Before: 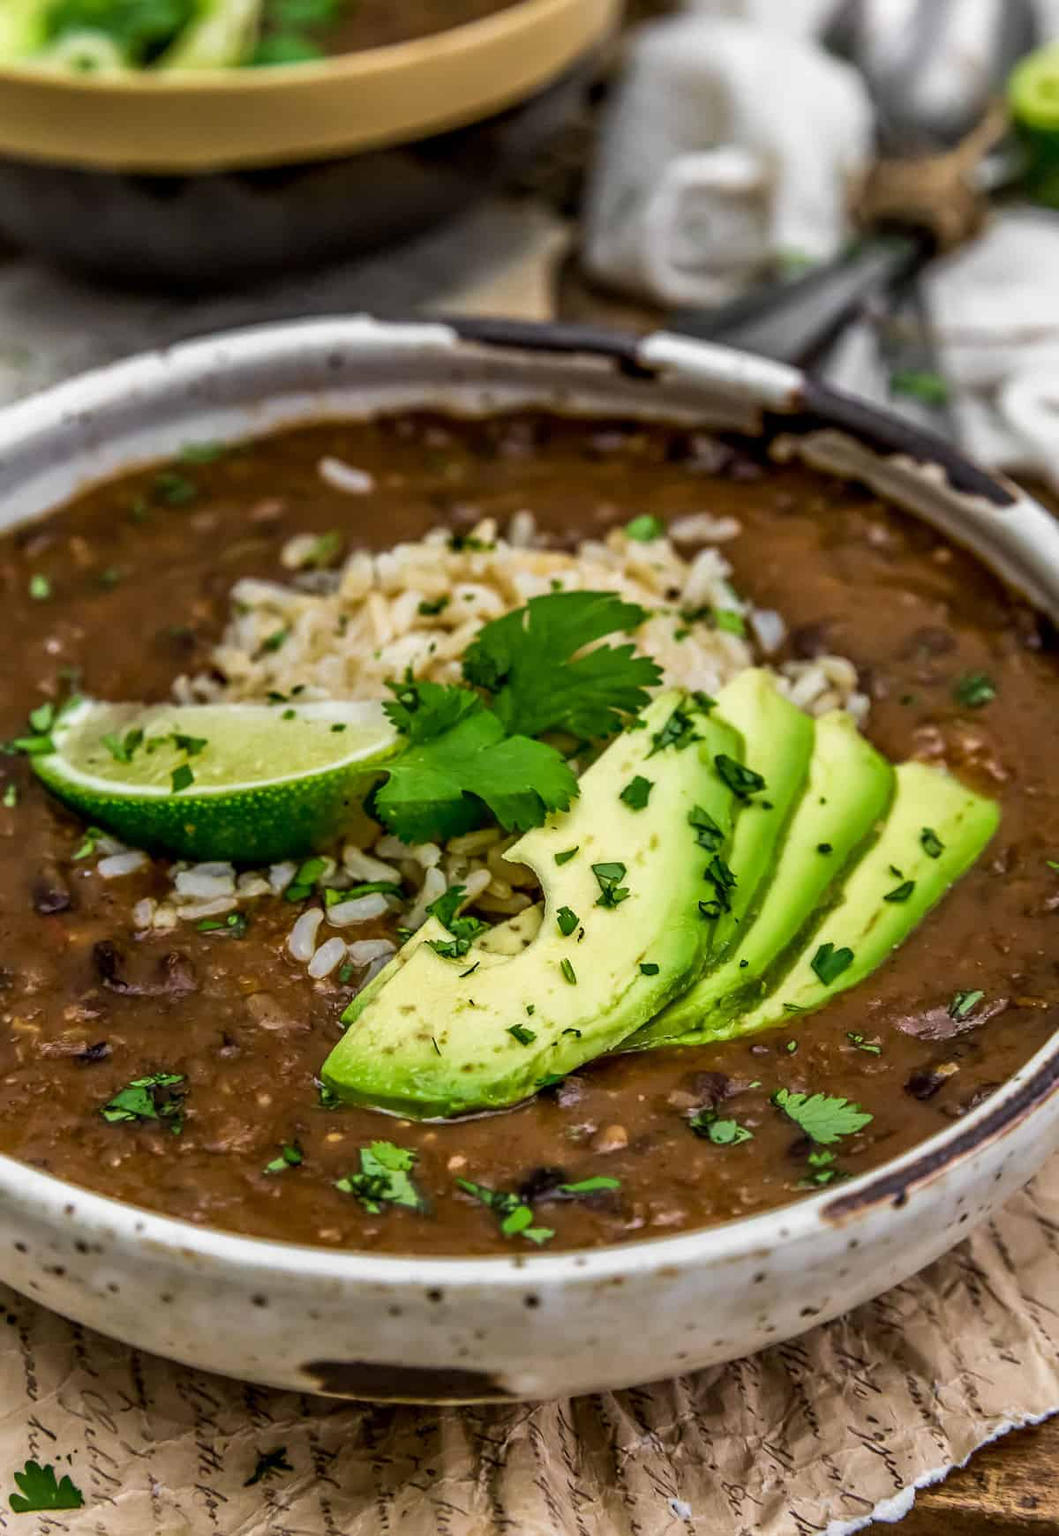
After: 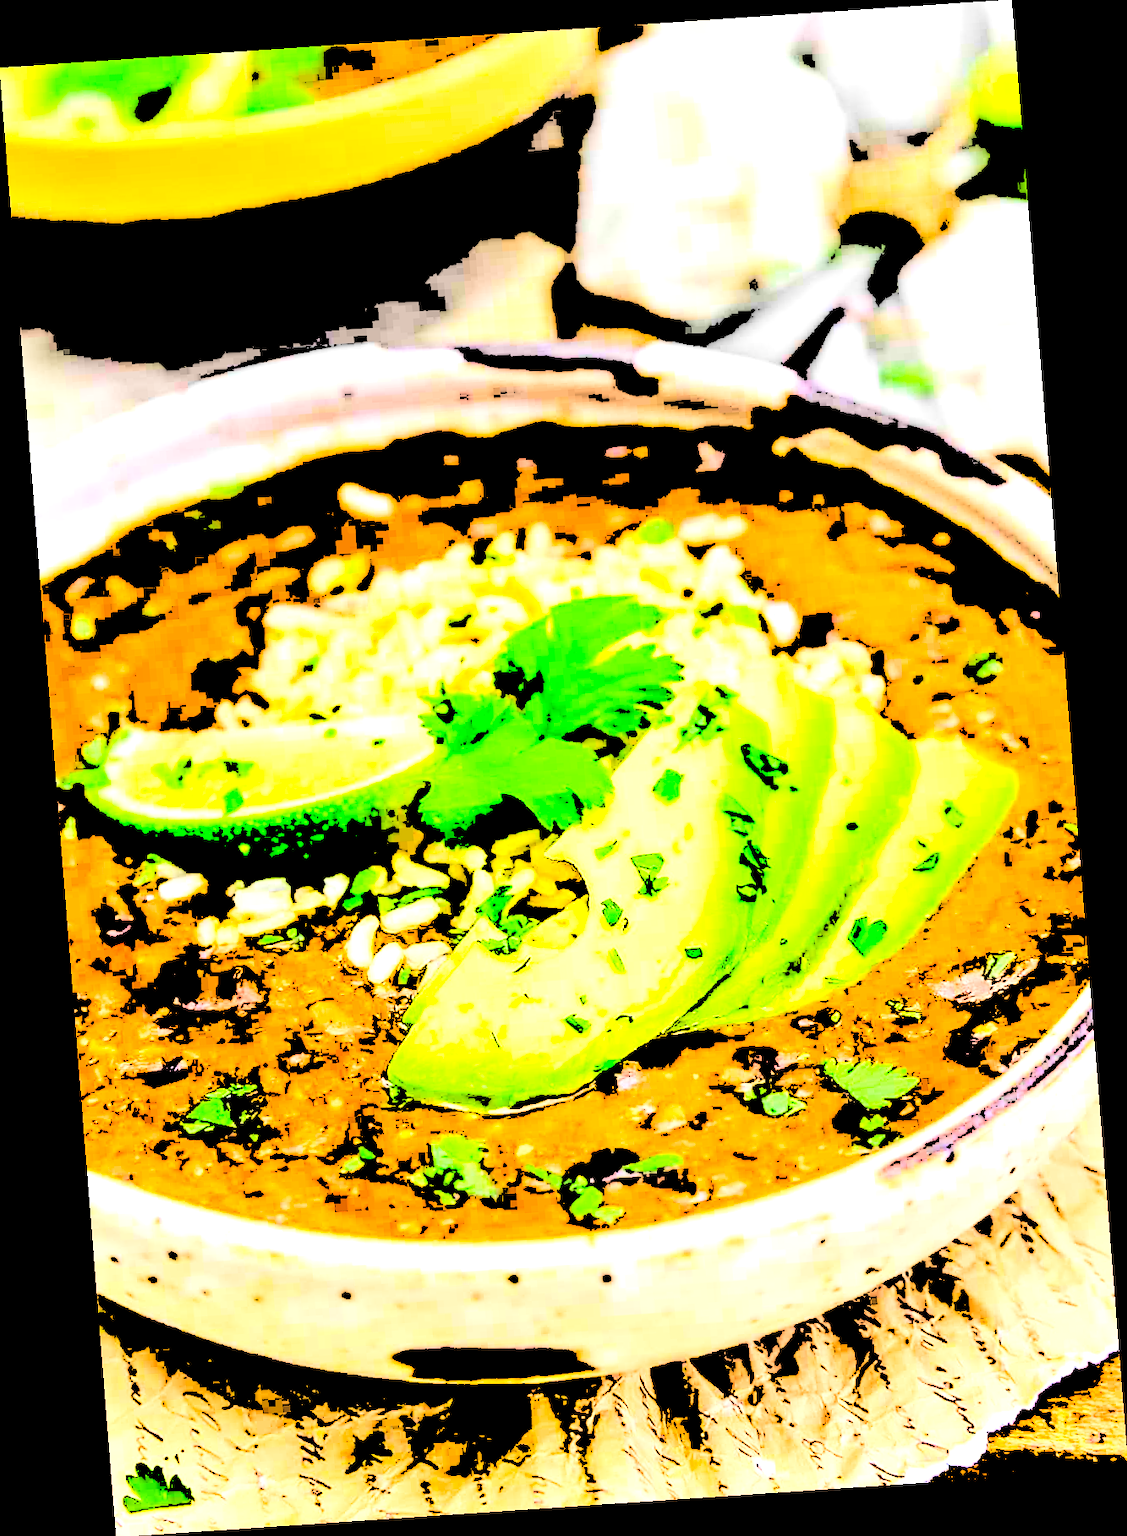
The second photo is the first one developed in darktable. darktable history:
rotate and perspective: rotation -4.2°, shear 0.006, automatic cropping off
sharpen: radius 1
color balance rgb: perceptual saturation grading › global saturation 20%, global vibrance 20%
levels: levels [0.246, 0.246, 0.506]
